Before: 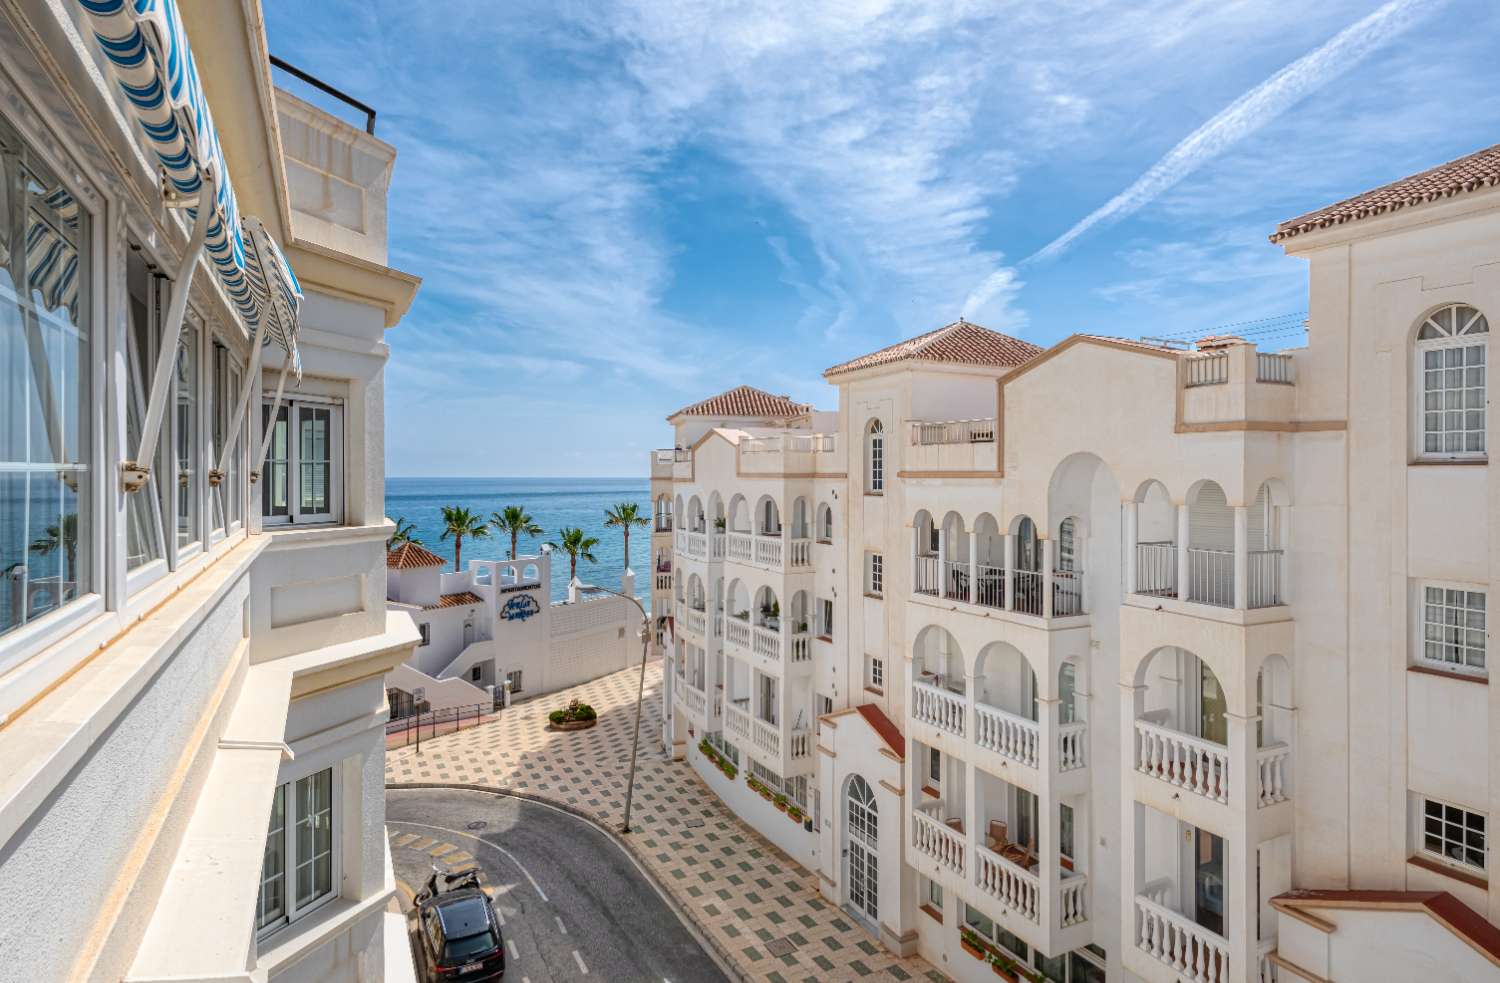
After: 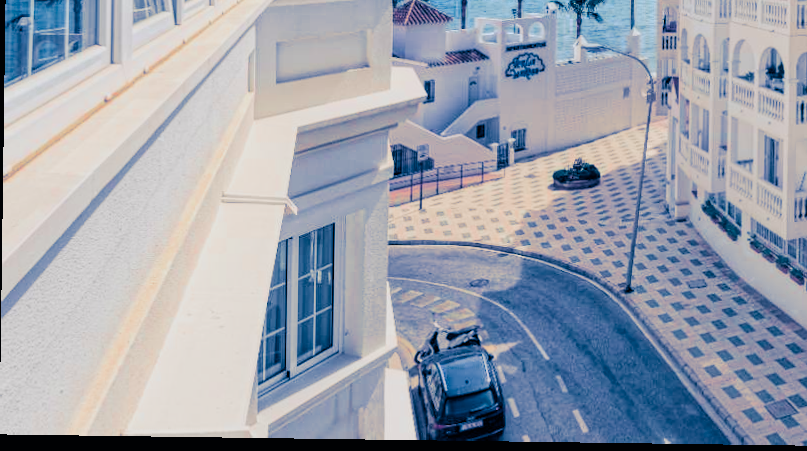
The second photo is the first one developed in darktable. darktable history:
crop and rotate: top 54.778%, right 46.61%, bottom 0.159%
rotate and perspective: rotation 0.8°, automatic cropping off
exposure: exposure 0.766 EV, compensate highlight preservation false
split-toning: shadows › hue 226.8°, shadows › saturation 1, highlights › saturation 0, balance -61.41
color balance rgb: shadows lift › chroma 1%, shadows lift › hue 113°, highlights gain › chroma 0.2%, highlights gain › hue 333°, perceptual saturation grading › global saturation 20%, perceptual saturation grading › highlights -50%, perceptual saturation grading › shadows 25%, contrast -10%
color zones: curves: ch0 [(0, 0.466) (0.128, 0.466) (0.25, 0.5) (0.375, 0.456) (0.5, 0.5) (0.625, 0.5) (0.737, 0.652) (0.875, 0.5)]; ch1 [(0, 0.603) (0.125, 0.618) (0.261, 0.348) (0.372, 0.353) (0.497, 0.363) (0.611, 0.45) (0.731, 0.427) (0.875, 0.518) (0.998, 0.652)]; ch2 [(0, 0.559) (0.125, 0.451) (0.253, 0.564) (0.37, 0.578) (0.5, 0.466) (0.625, 0.471) (0.731, 0.471) (0.88, 0.485)]
filmic rgb: black relative exposure -8.42 EV, white relative exposure 4.68 EV, hardness 3.82, color science v6 (2022)
